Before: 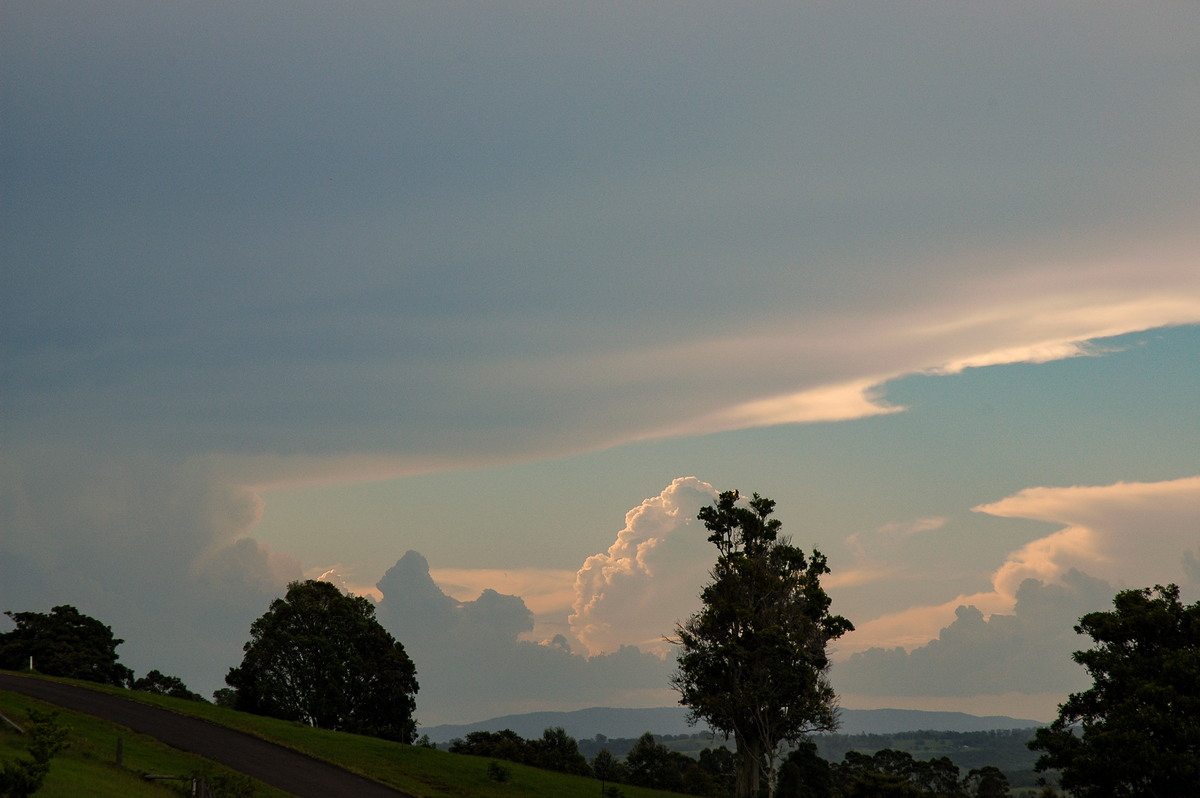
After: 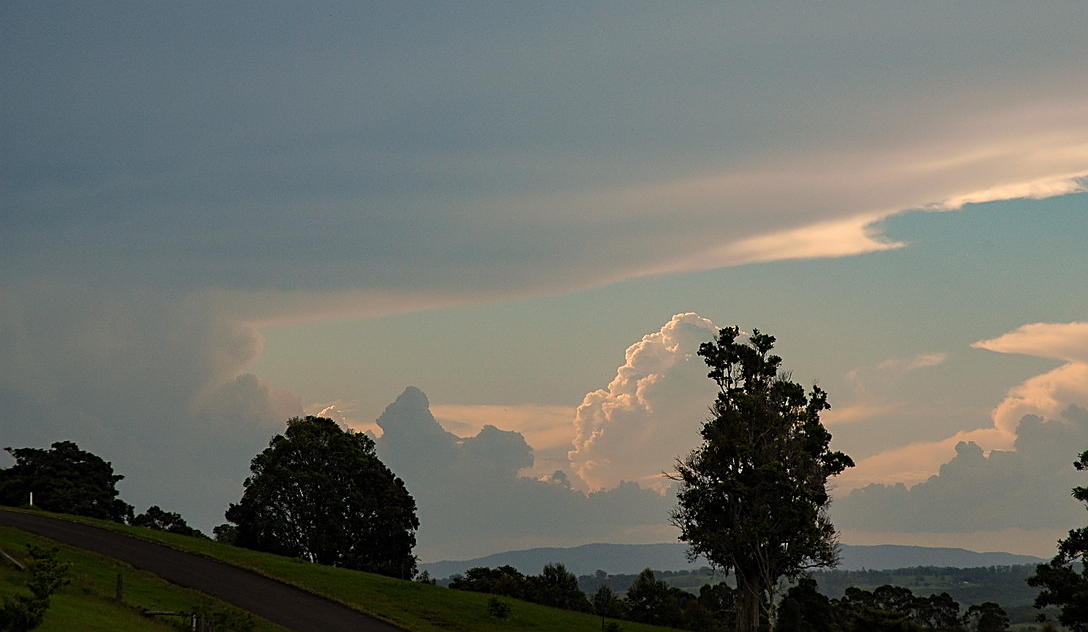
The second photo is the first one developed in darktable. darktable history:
crop: top 20.553%, right 9.314%, bottom 0.209%
sharpen: on, module defaults
